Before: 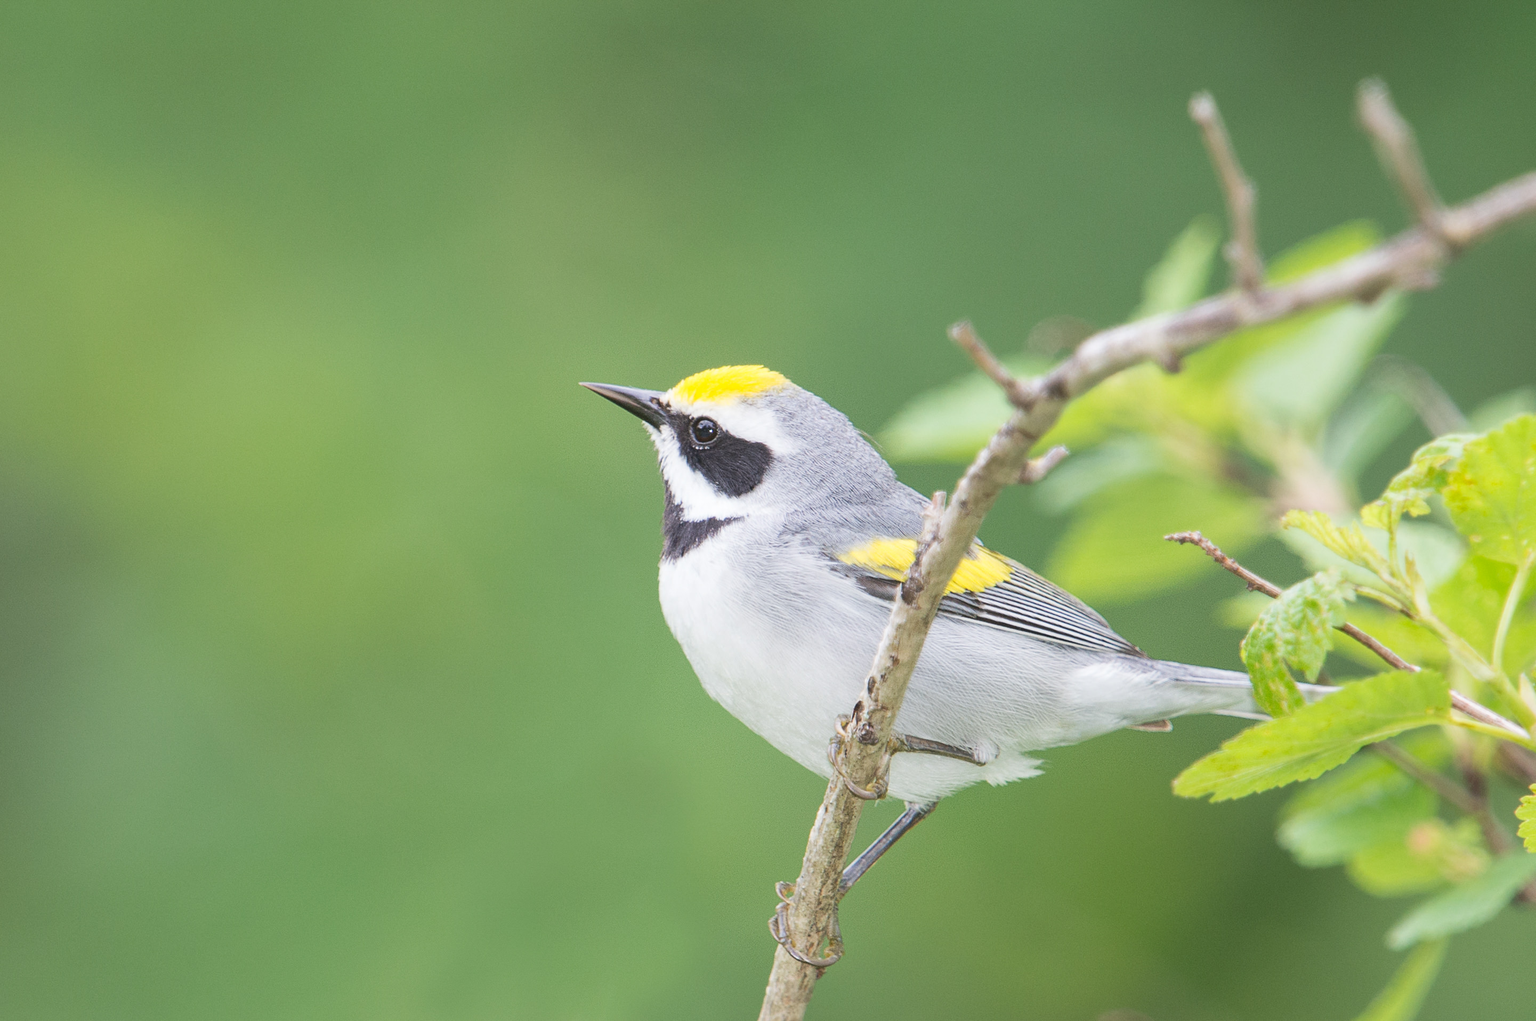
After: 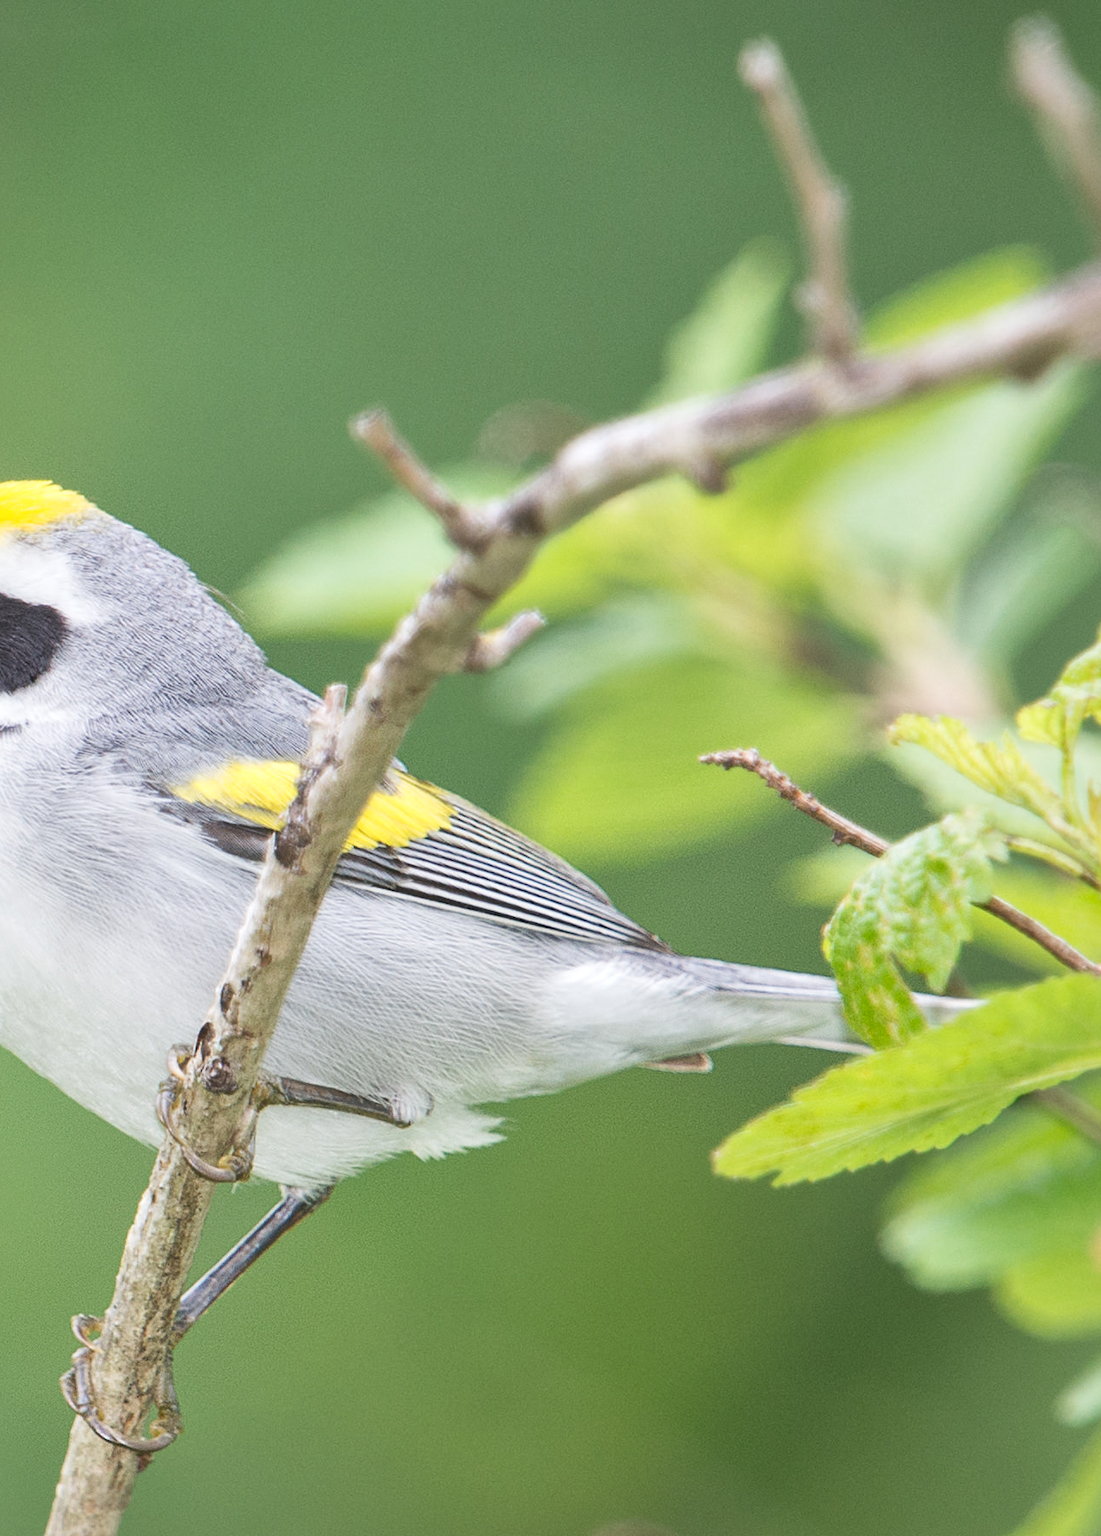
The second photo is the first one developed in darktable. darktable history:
crop: left 47.628%, top 6.643%, right 7.874%
local contrast: mode bilateral grid, contrast 20, coarseness 50, detail 130%, midtone range 0.2
